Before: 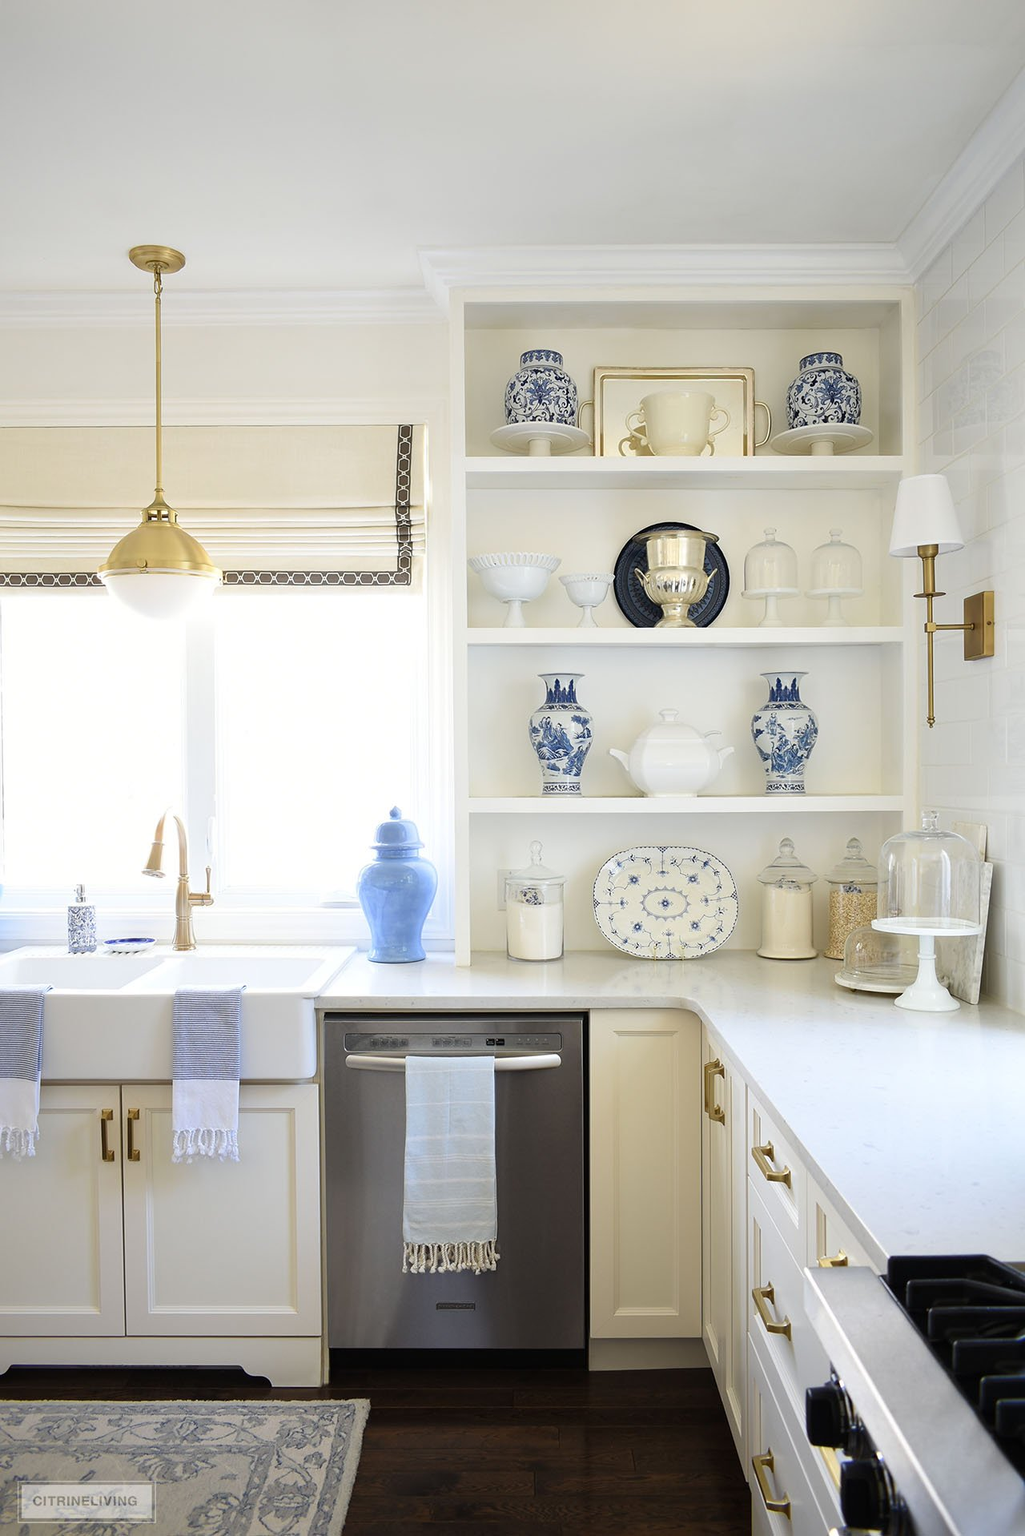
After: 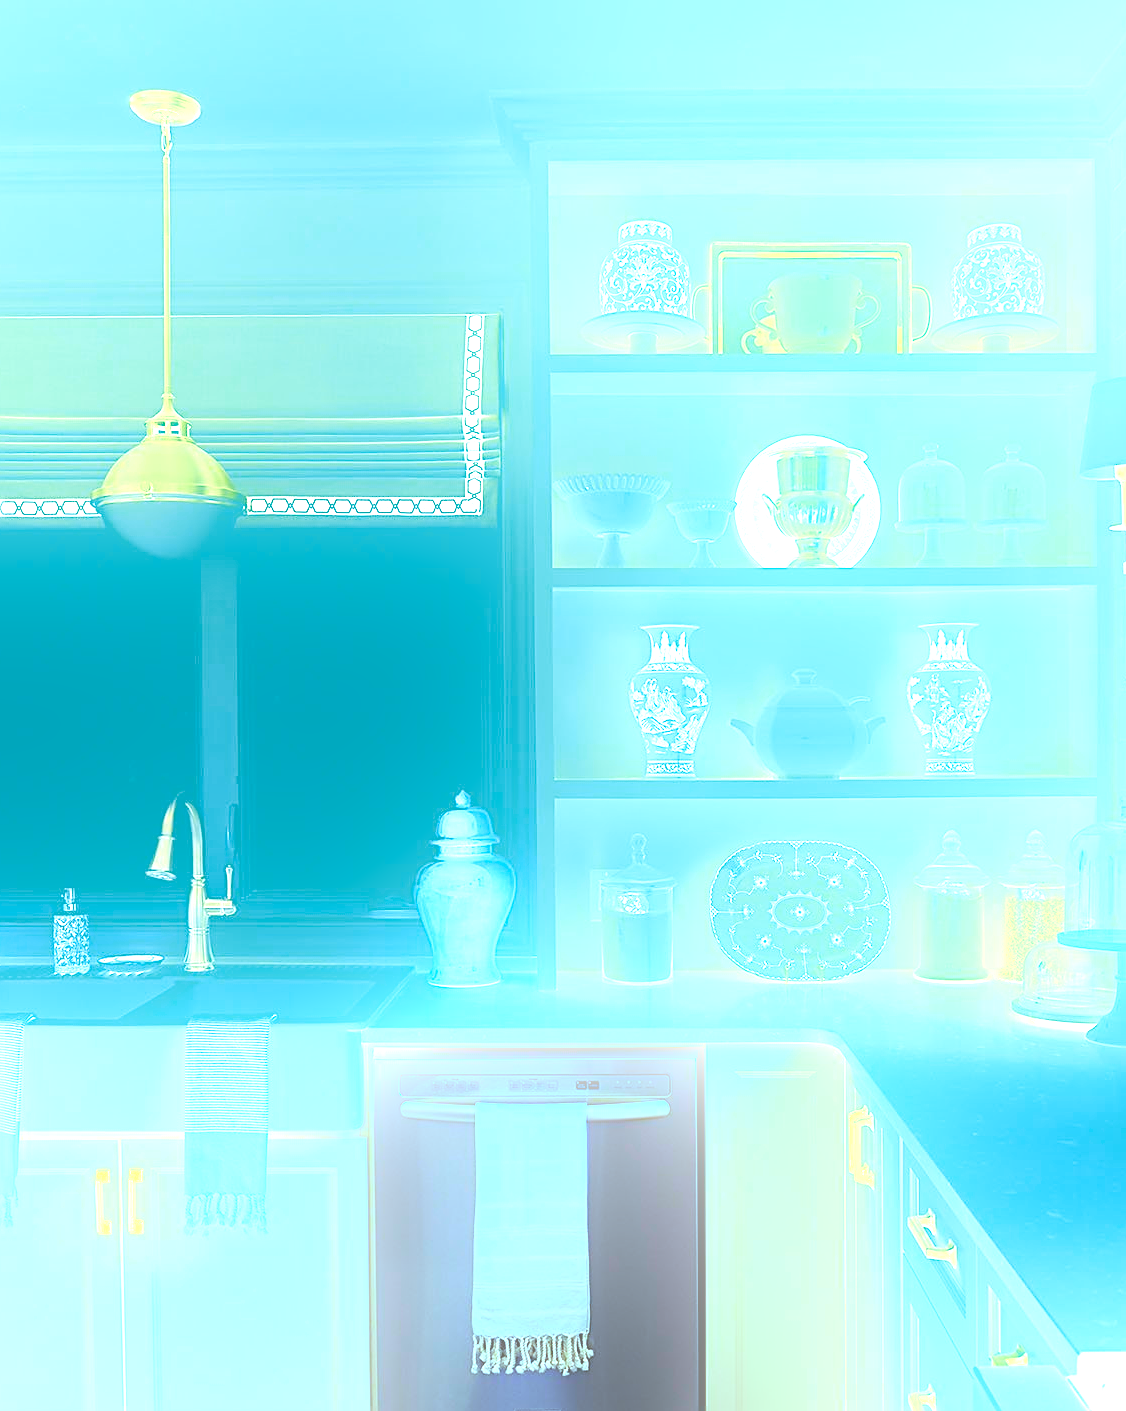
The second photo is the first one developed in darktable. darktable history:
bloom: threshold 82.5%, strength 16.25%
color balance rgb: linear chroma grading › shadows -2.2%, linear chroma grading › highlights -15%, linear chroma grading › global chroma -10%, linear chroma grading › mid-tones -10%, perceptual saturation grading › global saturation 45%, perceptual saturation grading › highlights -50%, perceptual saturation grading › shadows 30%, perceptual brilliance grading › global brilliance 18%, global vibrance 45%
white balance: red 0.976, blue 1.04
crop and rotate: left 2.425%, top 11.305%, right 9.6%, bottom 15.08%
color balance: mode lift, gamma, gain (sRGB), lift [0.997, 0.979, 1.021, 1.011], gamma [1, 1.084, 0.916, 0.998], gain [1, 0.87, 1.13, 1.101], contrast 4.55%, contrast fulcrum 38.24%, output saturation 104.09%
color calibration: illuminant as shot in camera, x 0.358, y 0.373, temperature 4628.91 K
sharpen: on, module defaults
tone equalizer: -8 EV -0.417 EV, -7 EV -0.389 EV, -6 EV -0.333 EV, -5 EV -0.222 EV, -3 EV 0.222 EV, -2 EV 0.333 EV, -1 EV 0.389 EV, +0 EV 0.417 EV, edges refinement/feathering 500, mask exposure compensation -1.57 EV, preserve details no
